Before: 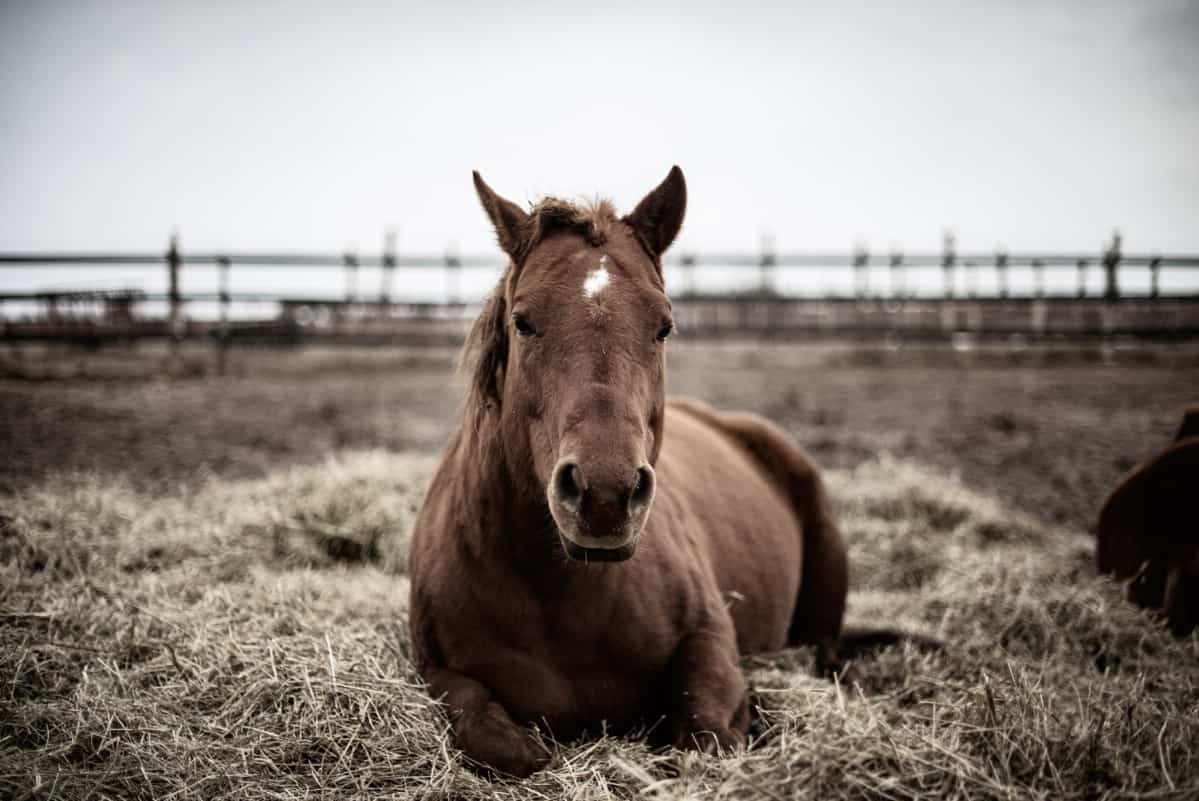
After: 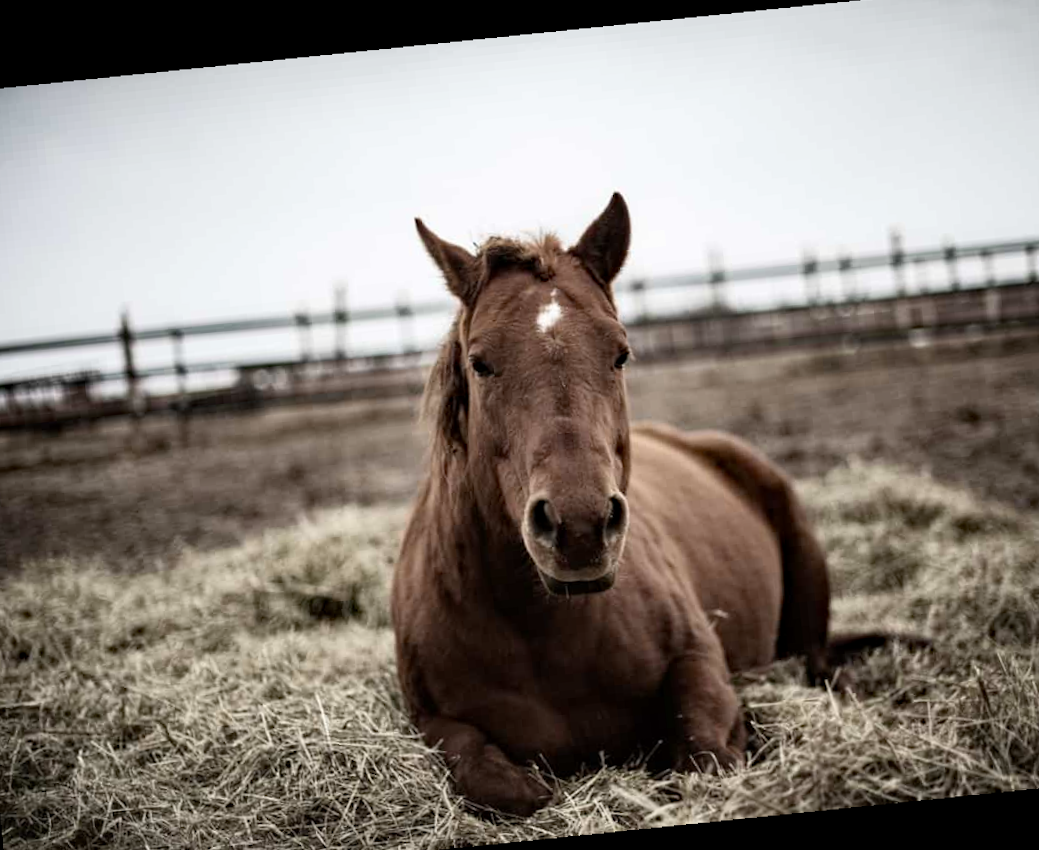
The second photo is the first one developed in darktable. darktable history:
haze removal: compatibility mode true, adaptive false
crop and rotate: angle 1°, left 4.281%, top 0.642%, right 11.383%, bottom 2.486%
rotate and perspective: rotation -4.86°, automatic cropping off
